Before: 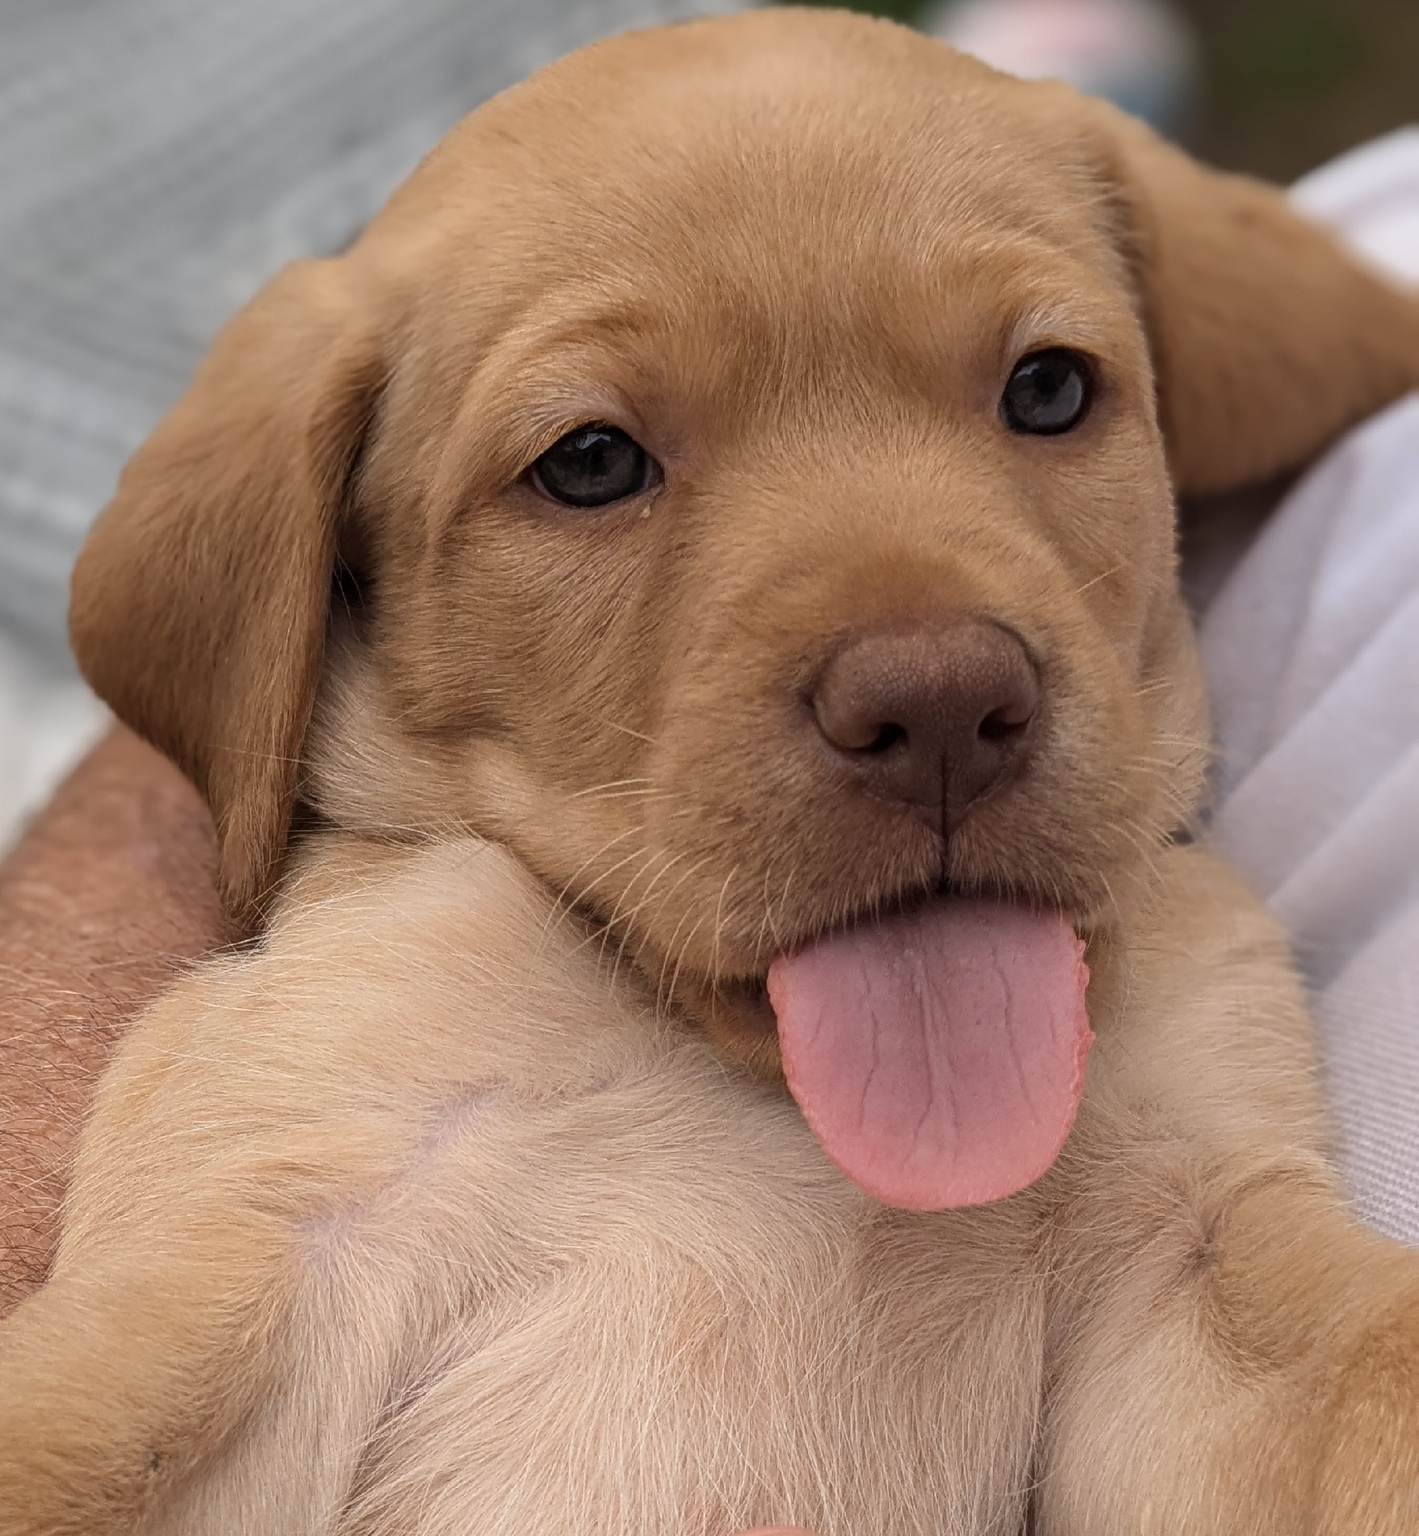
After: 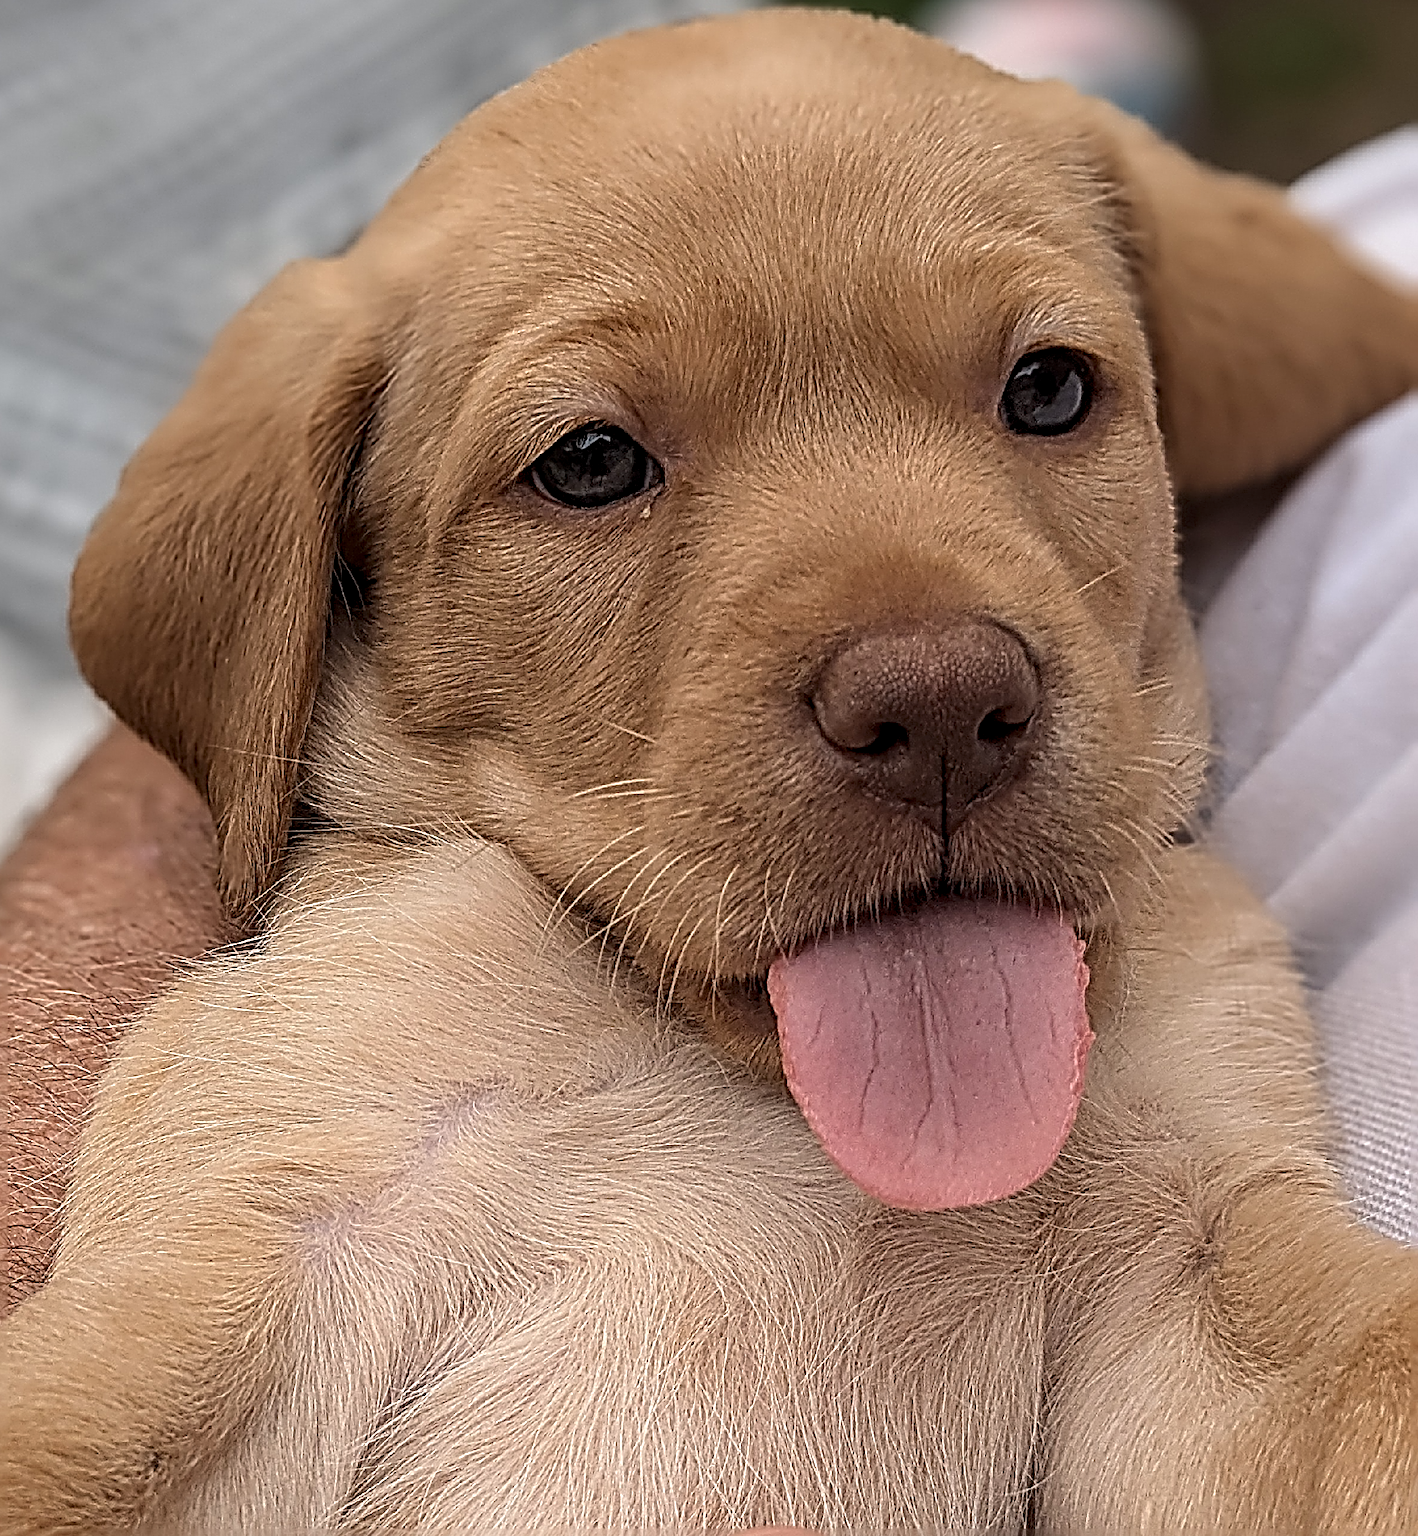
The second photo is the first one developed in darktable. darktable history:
sharpen: radius 4.001, amount 2
local contrast: on, module defaults
